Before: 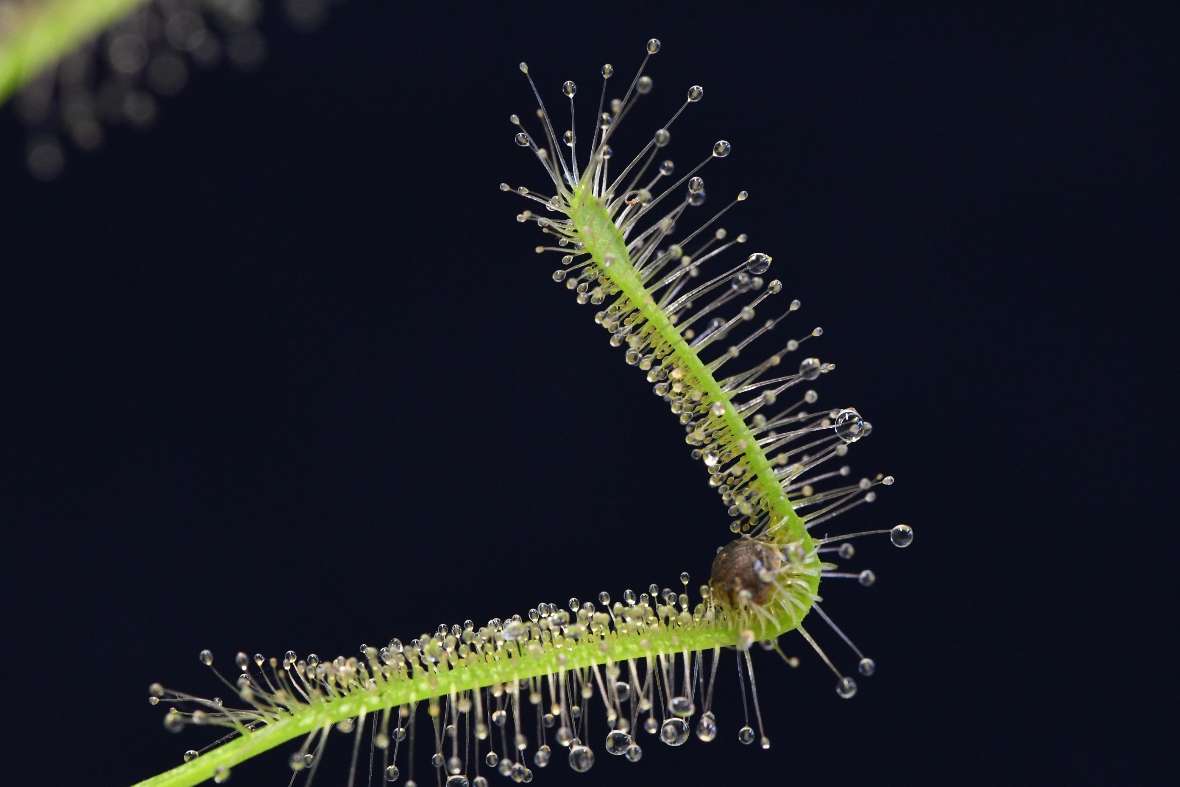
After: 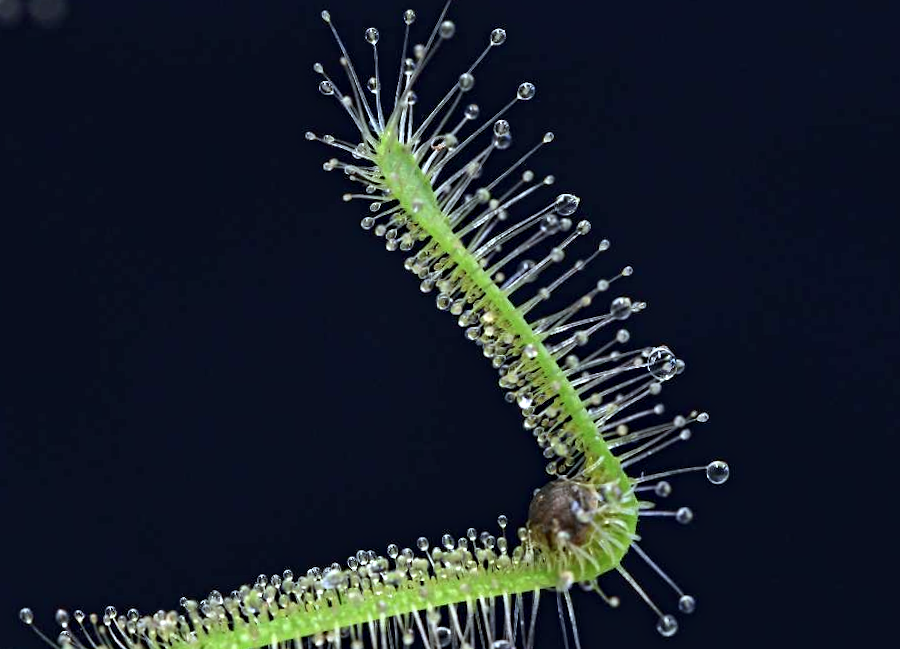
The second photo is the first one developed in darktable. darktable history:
color calibration: illuminant Planckian (black body), x 0.375, y 0.373, temperature 4117 K
rotate and perspective: rotation -1.77°, lens shift (horizontal) 0.004, automatic cropping off
contrast equalizer: y [[0.5, 0.501, 0.525, 0.597, 0.58, 0.514], [0.5 ×6], [0.5 ×6], [0 ×6], [0 ×6]]
crop: left 16.768%, top 8.653%, right 8.362%, bottom 12.485%
